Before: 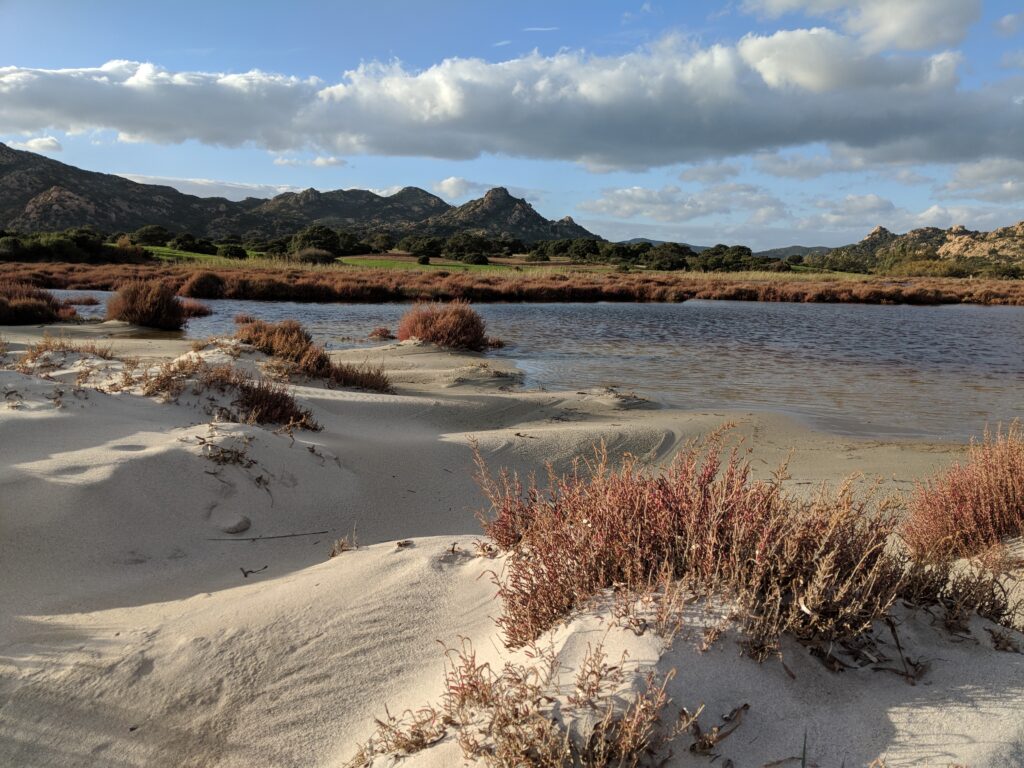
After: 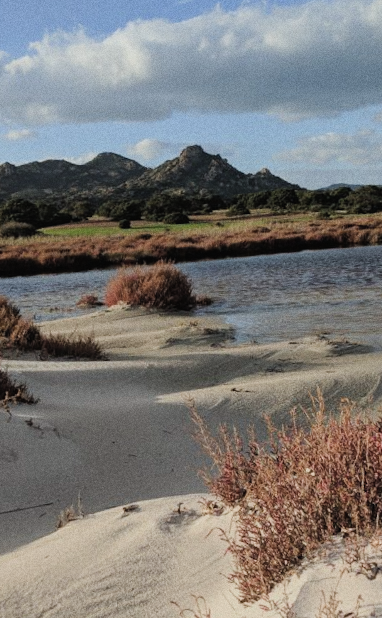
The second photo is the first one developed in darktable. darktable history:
filmic rgb: black relative exposure -7.65 EV, white relative exposure 4.56 EV, hardness 3.61, contrast 1.05
crop and rotate: left 29.476%, top 10.214%, right 35.32%, bottom 17.333%
rotate and perspective: rotation -4.98°, automatic cropping off
exposure: black level correction -0.008, exposure 0.067 EV, compensate highlight preservation false
white balance: red 0.986, blue 1.01
grain: coarseness 0.09 ISO
